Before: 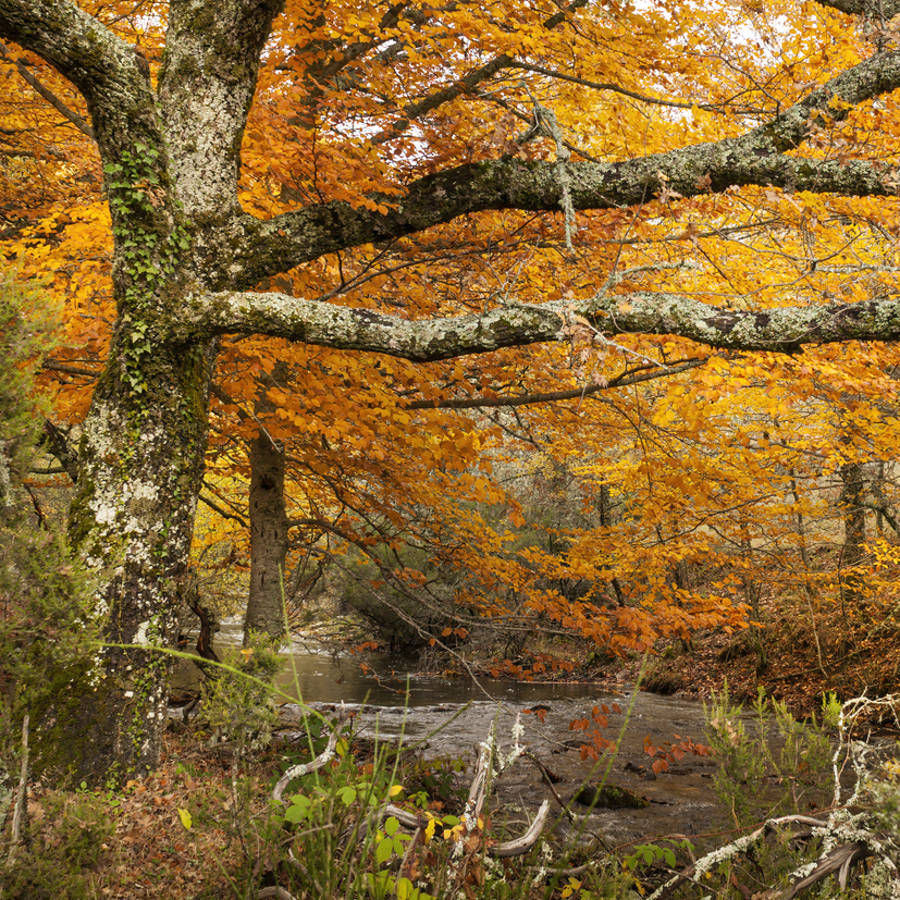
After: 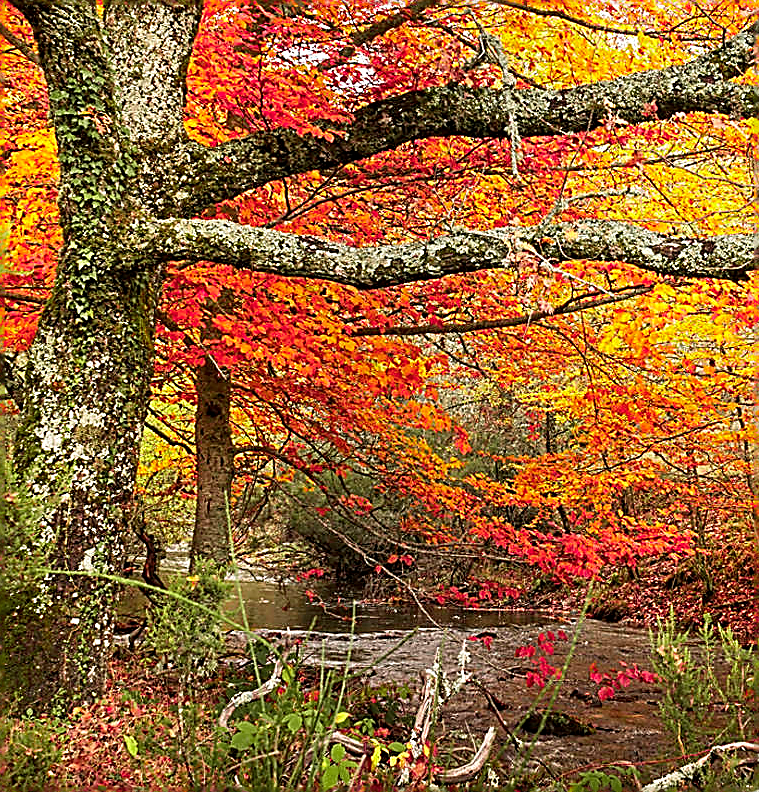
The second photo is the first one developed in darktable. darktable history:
sharpen: amount 1.876
crop: left 6.026%, top 8.22%, right 9.537%, bottom 3.724%
color zones: curves: ch0 [(0, 0.533) (0.126, 0.533) (0.234, 0.533) (0.368, 0.357) (0.5, 0.5) (0.625, 0.5) (0.74, 0.637) (0.875, 0.5)]; ch1 [(0.004, 0.708) (0.129, 0.662) (0.25, 0.5) (0.375, 0.331) (0.496, 0.396) (0.625, 0.649) (0.739, 0.26) (0.875, 0.5) (1, 0.478)]; ch2 [(0, 0.409) (0.132, 0.403) (0.236, 0.558) (0.379, 0.448) (0.5, 0.5) (0.625, 0.5) (0.691, 0.39) (0.875, 0.5)]
